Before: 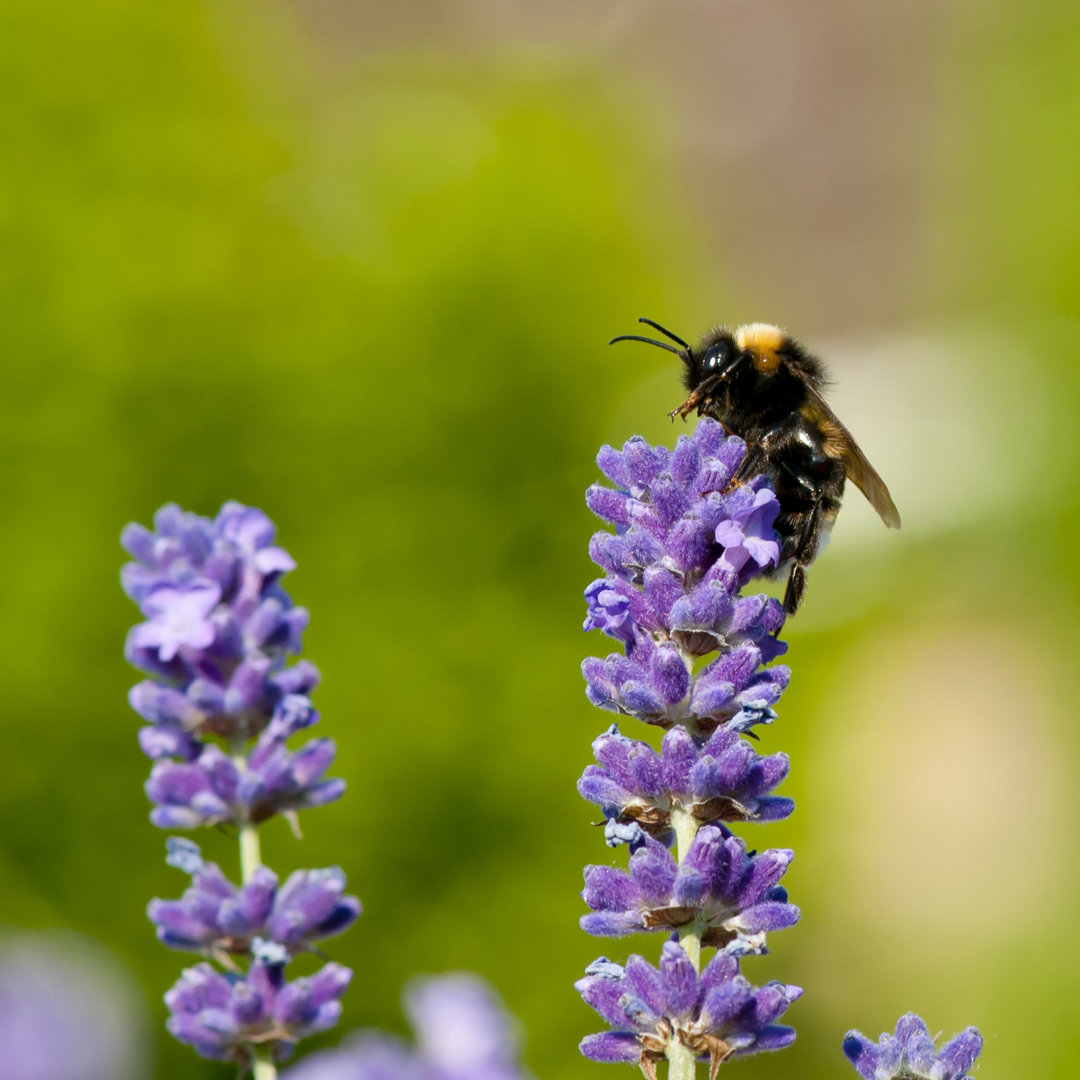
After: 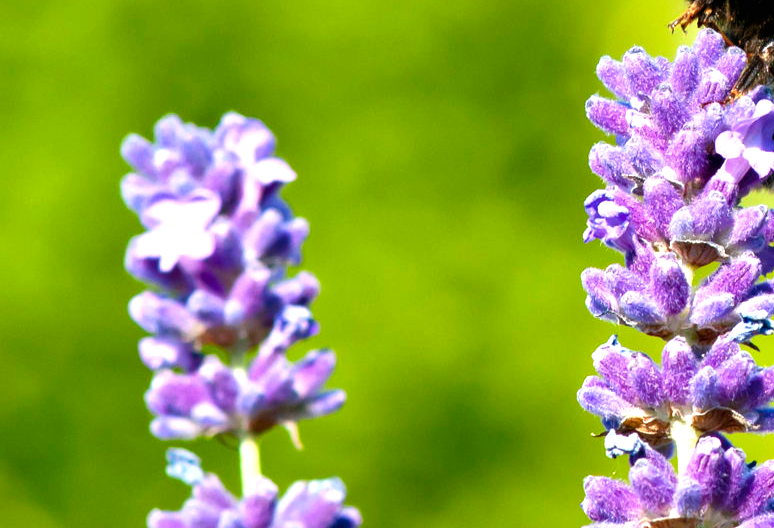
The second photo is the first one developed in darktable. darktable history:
exposure: black level correction 0, exposure 1.1 EV, compensate highlight preservation false
shadows and highlights: soften with gaussian
crop: top 36.056%, right 28.245%, bottom 14.965%
